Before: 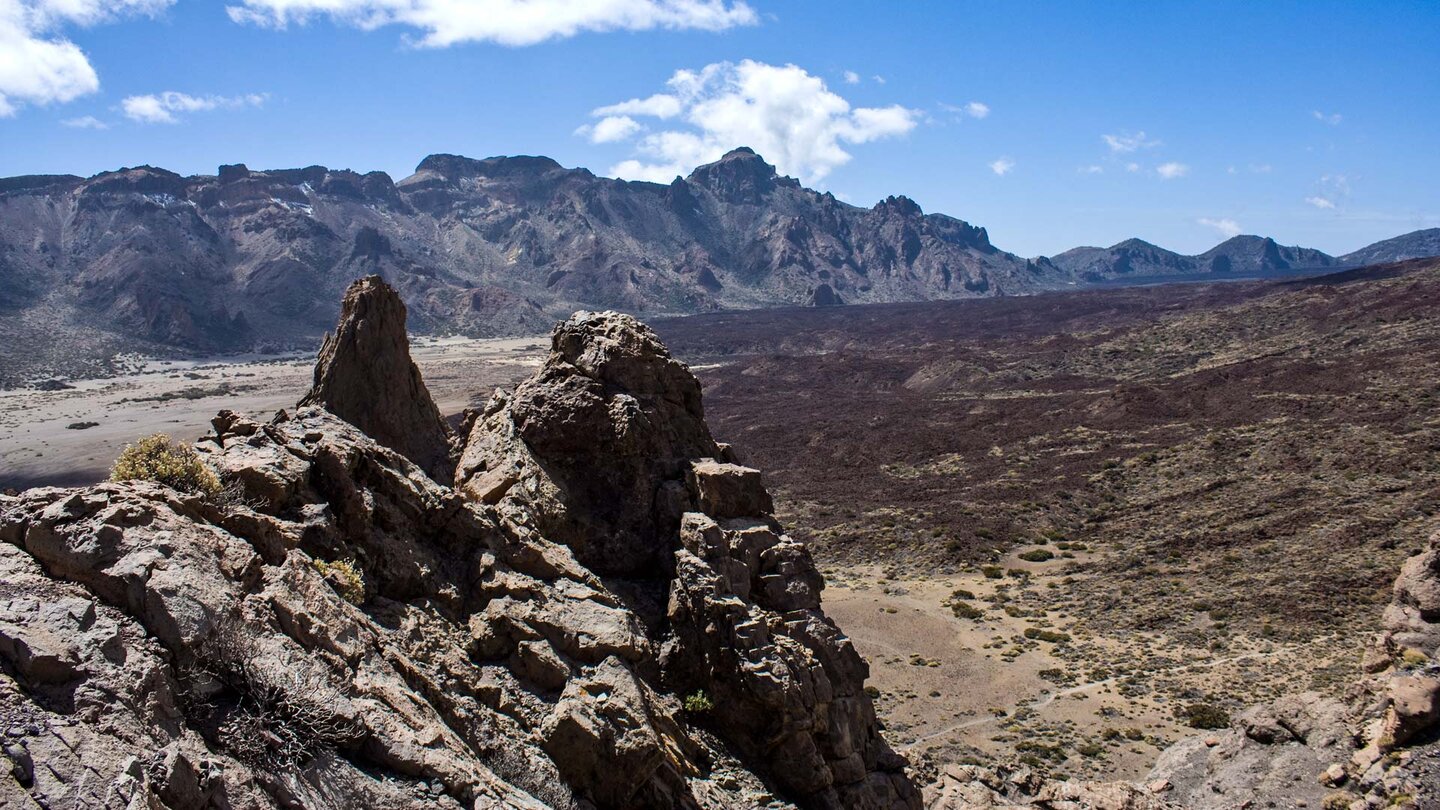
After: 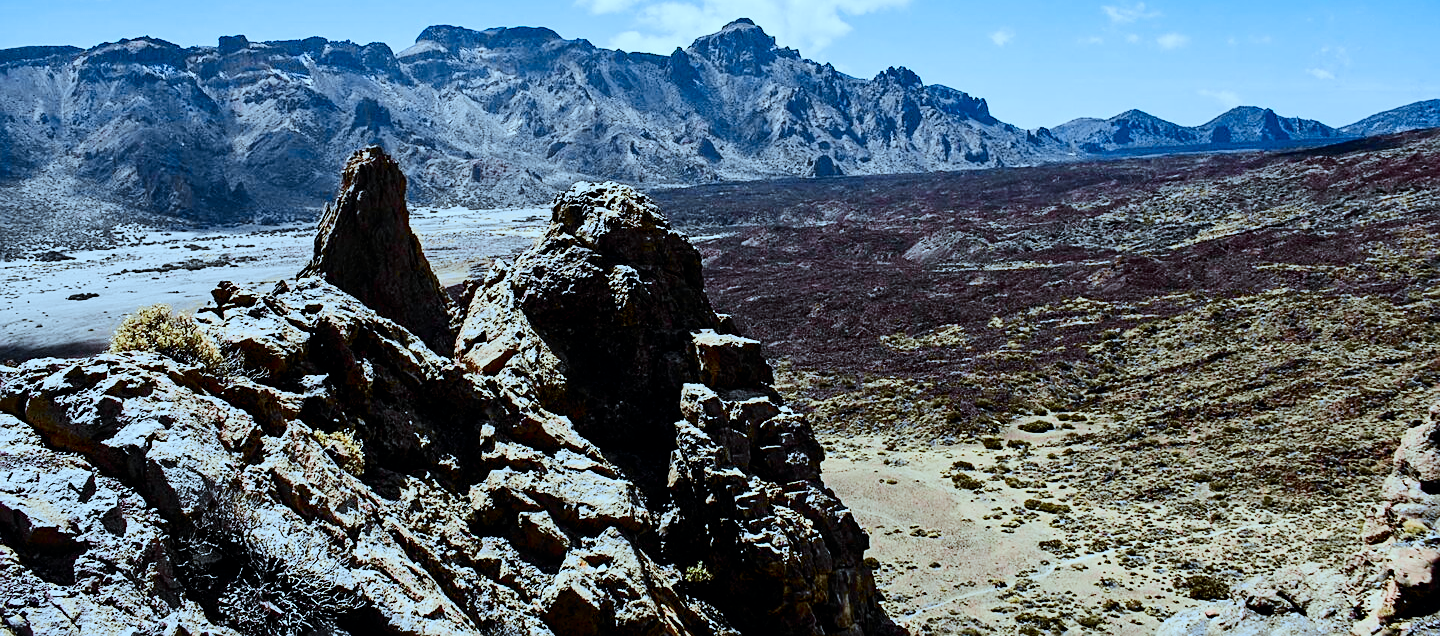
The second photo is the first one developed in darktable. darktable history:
crop and rotate: top 15.953%, bottom 5.457%
contrast brightness saturation: contrast 0.13, brightness -0.222, saturation 0.144
color correction: highlights a* -9.84, highlights b* -21.53
sharpen: on, module defaults
filmic rgb: black relative exposure -7.27 EV, white relative exposure 5.06 EV, hardness 3.22
tone curve: curves: ch0 [(0, 0) (0.071, 0.047) (0.266, 0.26) (0.483, 0.554) (0.753, 0.811) (1, 0.983)]; ch1 [(0, 0) (0.346, 0.307) (0.408, 0.387) (0.463, 0.465) (0.482, 0.493) (0.502, 0.499) (0.517, 0.502) (0.55, 0.548) (0.597, 0.61) (0.651, 0.698) (1, 1)]; ch2 [(0, 0) (0.346, 0.34) (0.434, 0.46) (0.485, 0.494) (0.5, 0.498) (0.517, 0.506) (0.526, 0.545) (0.583, 0.61) (0.625, 0.659) (1, 1)], color space Lab, independent channels
exposure: black level correction 0, exposure 1.101 EV, compensate exposure bias true, compensate highlight preservation false
